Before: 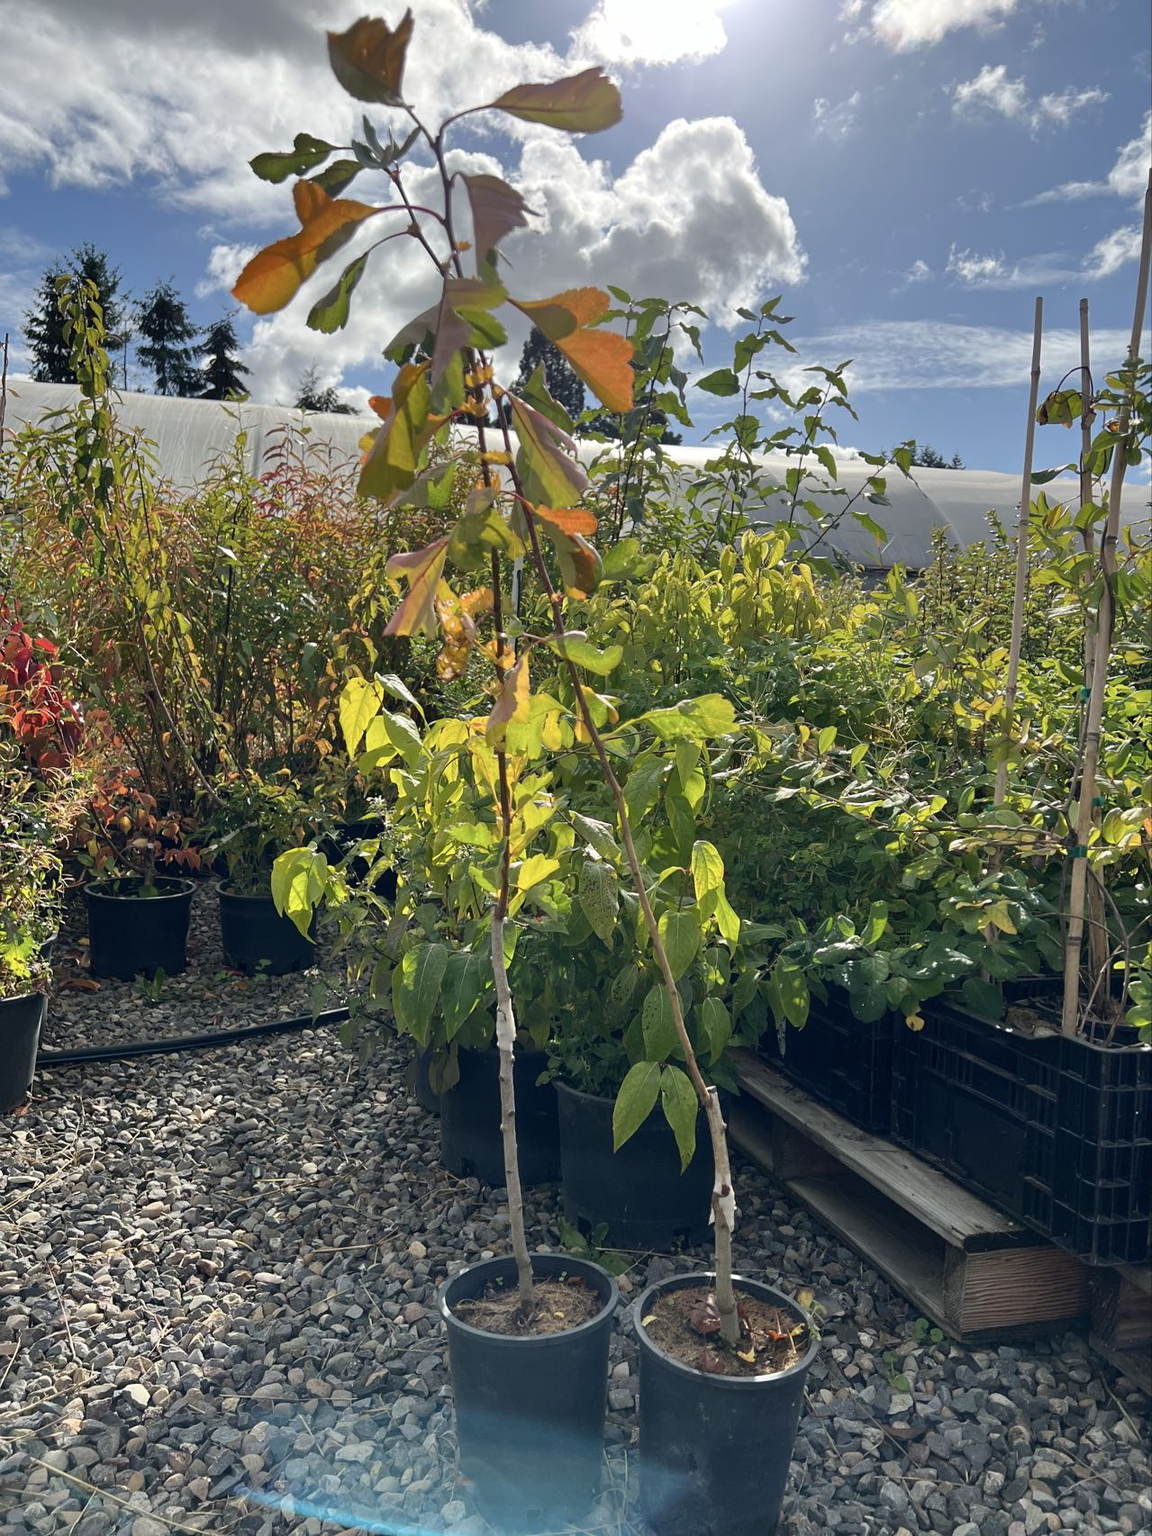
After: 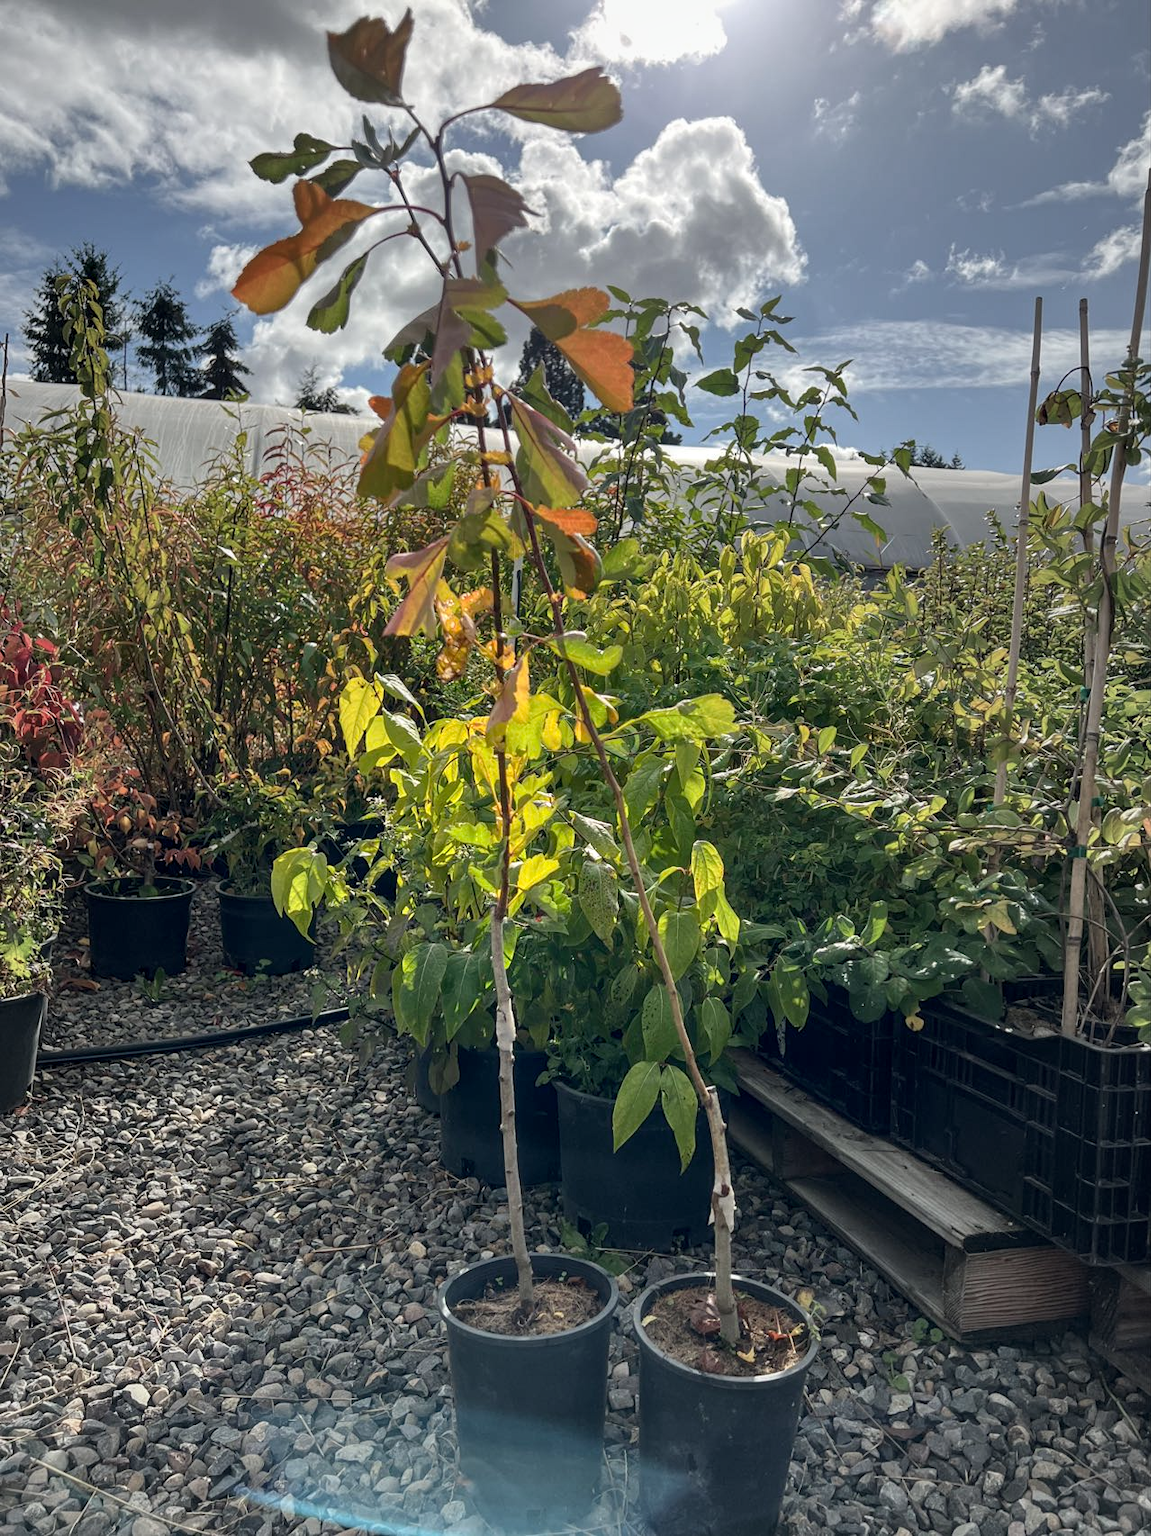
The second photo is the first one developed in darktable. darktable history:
local contrast: on, module defaults
vignetting: fall-off start 18.21%, fall-off radius 137.95%, brightness -0.207, center (-0.078, 0.066), width/height ratio 0.62, shape 0.59
